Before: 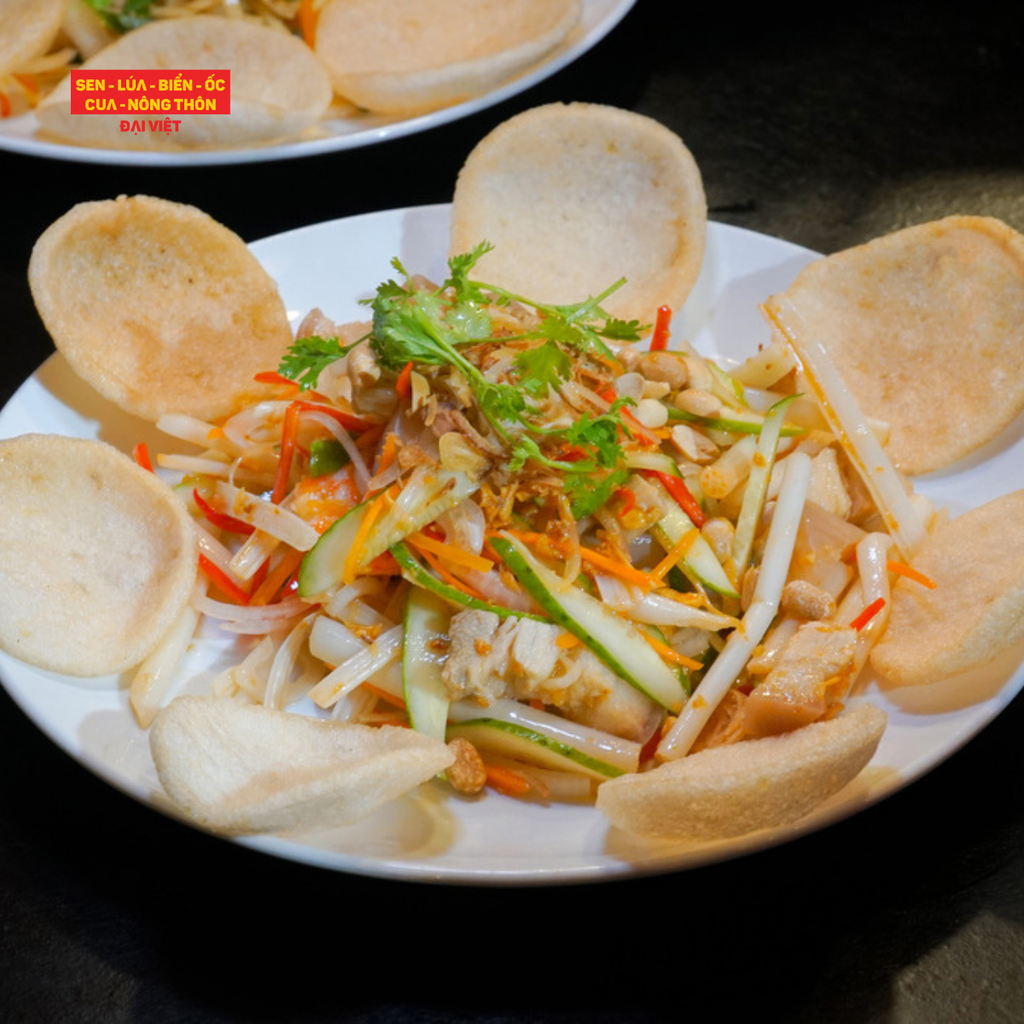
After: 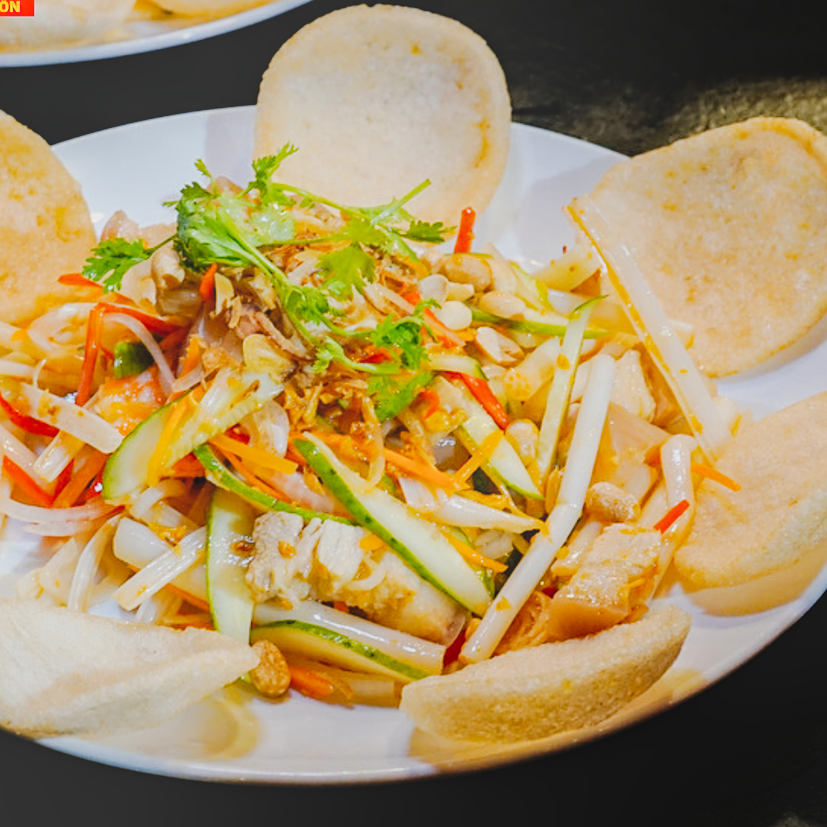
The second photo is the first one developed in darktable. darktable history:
bloom: size 40%
sharpen: on, module defaults
tone curve: curves: ch0 [(0, 0) (0.003, 0.015) (0.011, 0.021) (0.025, 0.032) (0.044, 0.046) (0.069, 0.062) (0.1, 0.08) (0.136, 0.117) (0.177, 0.165) (0.224, 0.221) (0.277, 0.298) (0.335, 0.385) (0.399, 0.469) (0.468, 0.558) (0.543, 0.637) (0.623, 0.708) (0.709, 0.771) (0.801, 0.84) (0.898, 0.907) (1, 1)], preserve colors none
haze removal: strength 0.29, distance 0.25, compatibility mode true, adaptive false
crop: left 19.159%, top 9.58%, bottom 9.58%
filmic rgb: black relative exposure -7.65 EV, white relative exposure 4.56 EV, hardness 3.61
local contrast: highlights 40%, shadows 60%, detail 136%, midtone range 0.514
